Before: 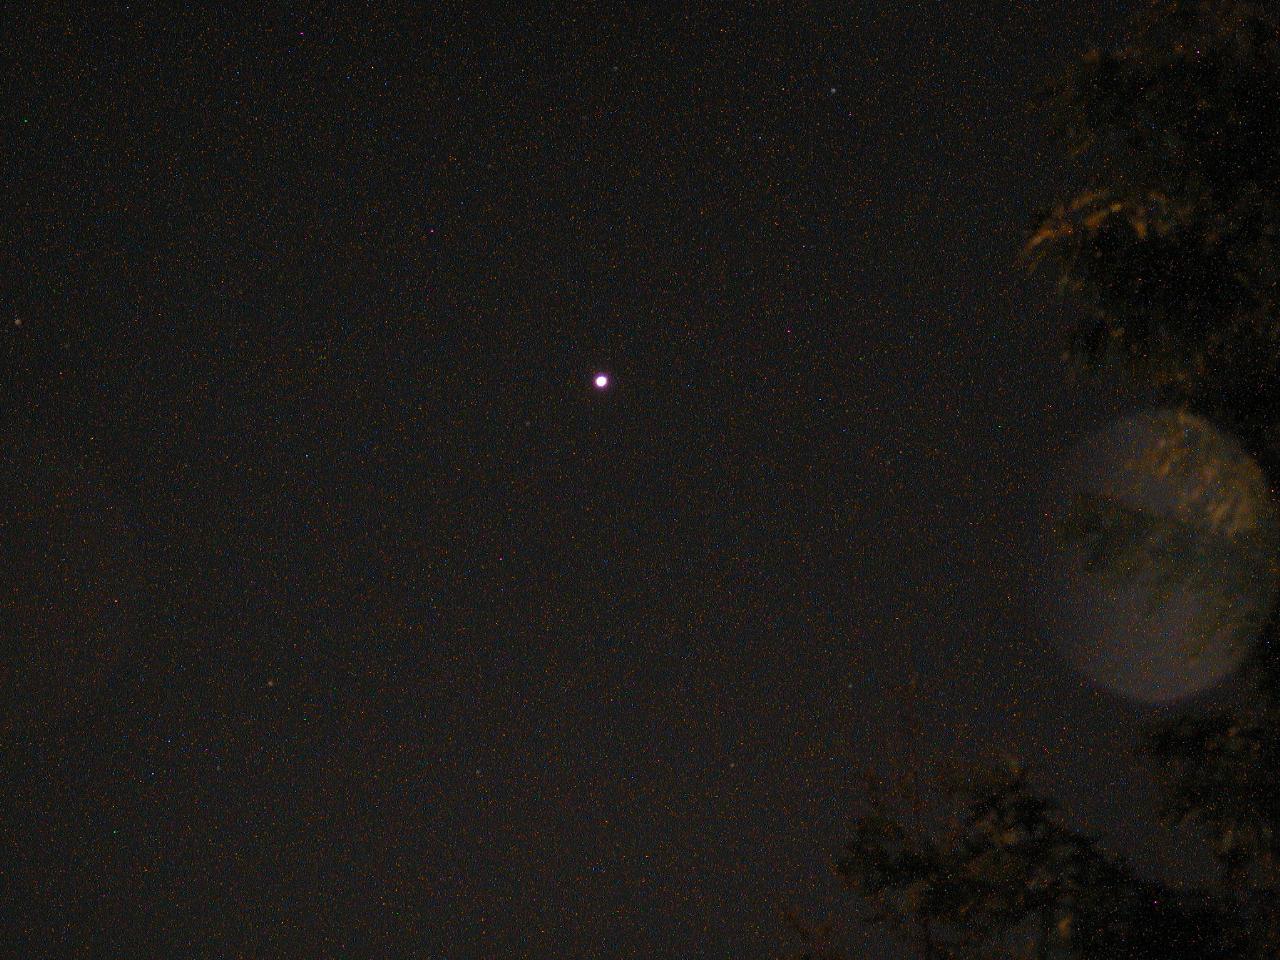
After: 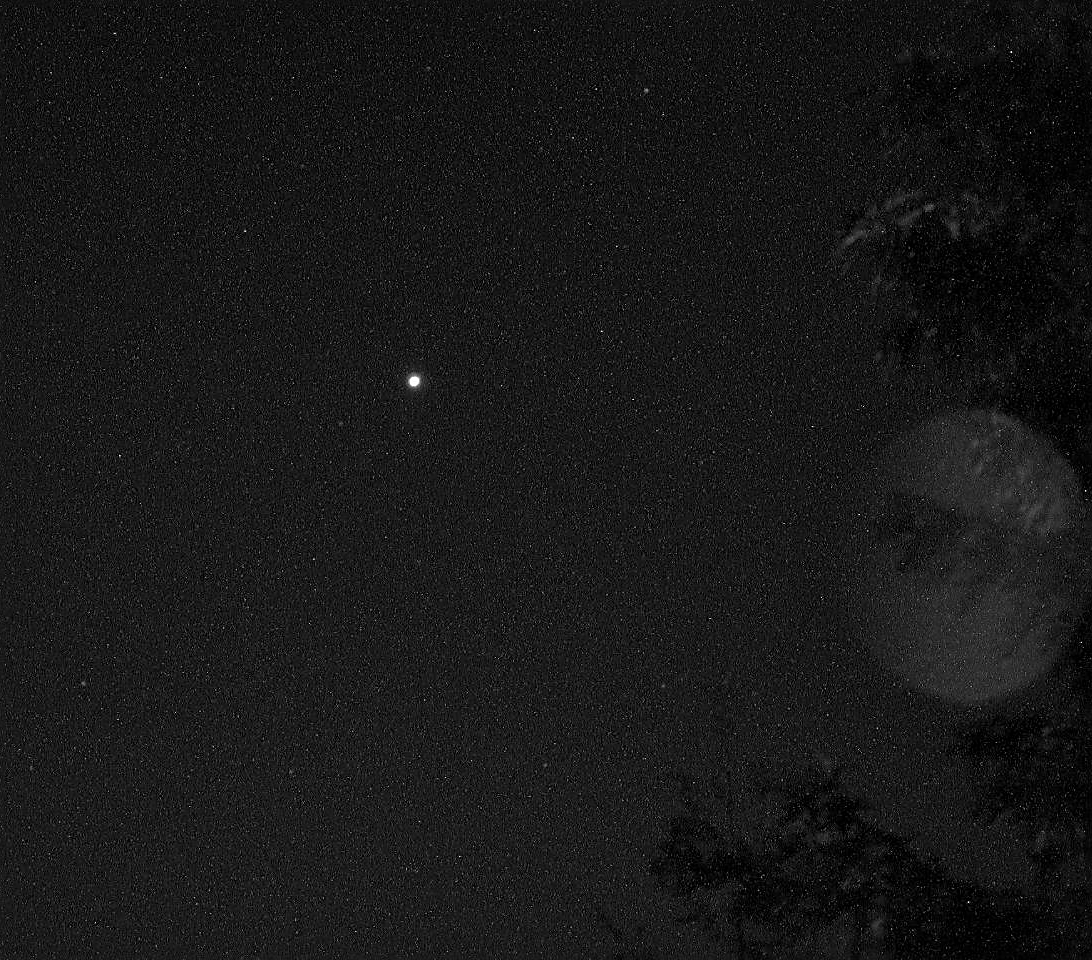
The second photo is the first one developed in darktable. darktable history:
exposure: exposure 0.014 EV, compensate highlight preservation false
color zones: curves: ch0 [(0.25, 0.5) (0.428, 0.473) (0.75, 0.5)]; ch1 [(0.243, 0.479) (0.398, 0.452) (0.75, 0.5)]
sharpen: on, module defaults
local contrast: mode bilateral grid, contrast 19, coarseness 50, detail 119%, midtone range 0.2
color calibration: output gray [0.18, 0.41, 0.41, 0], illuminant custom, x 0.368, y 0.373, temperature 4349.9 K
crop and rotate: left 14.642%
